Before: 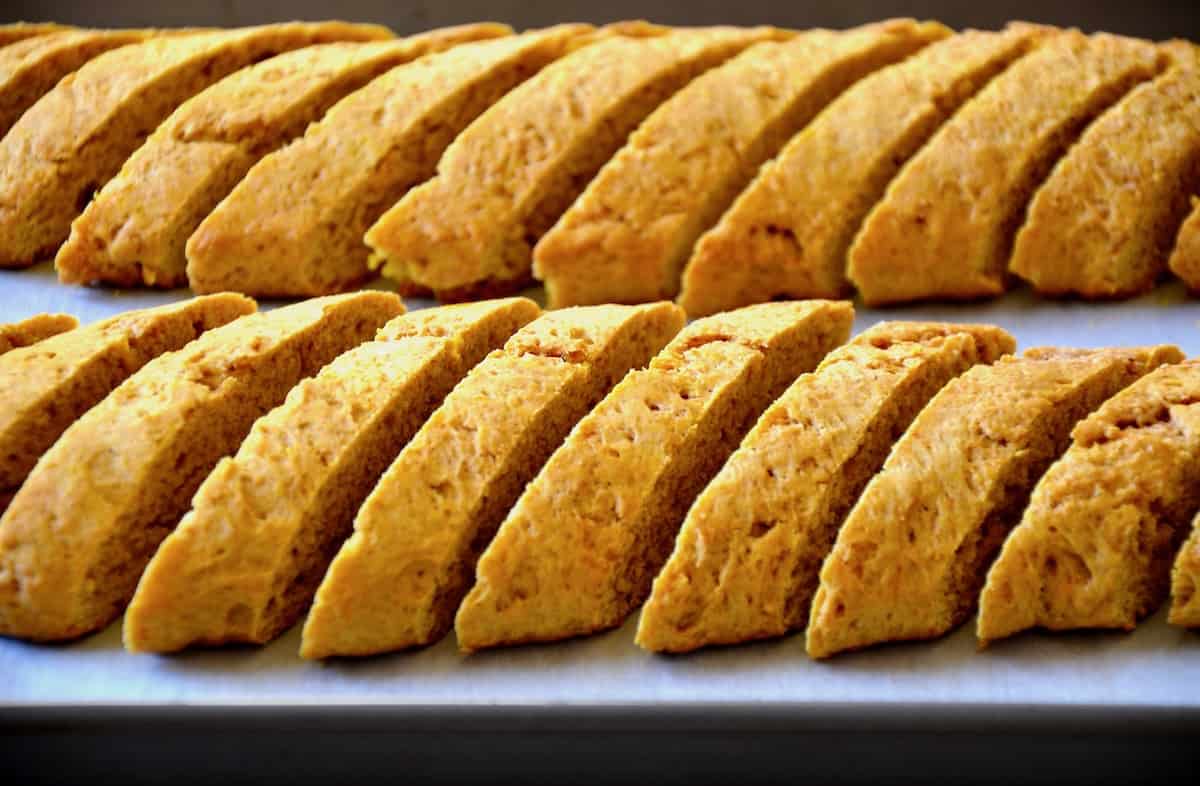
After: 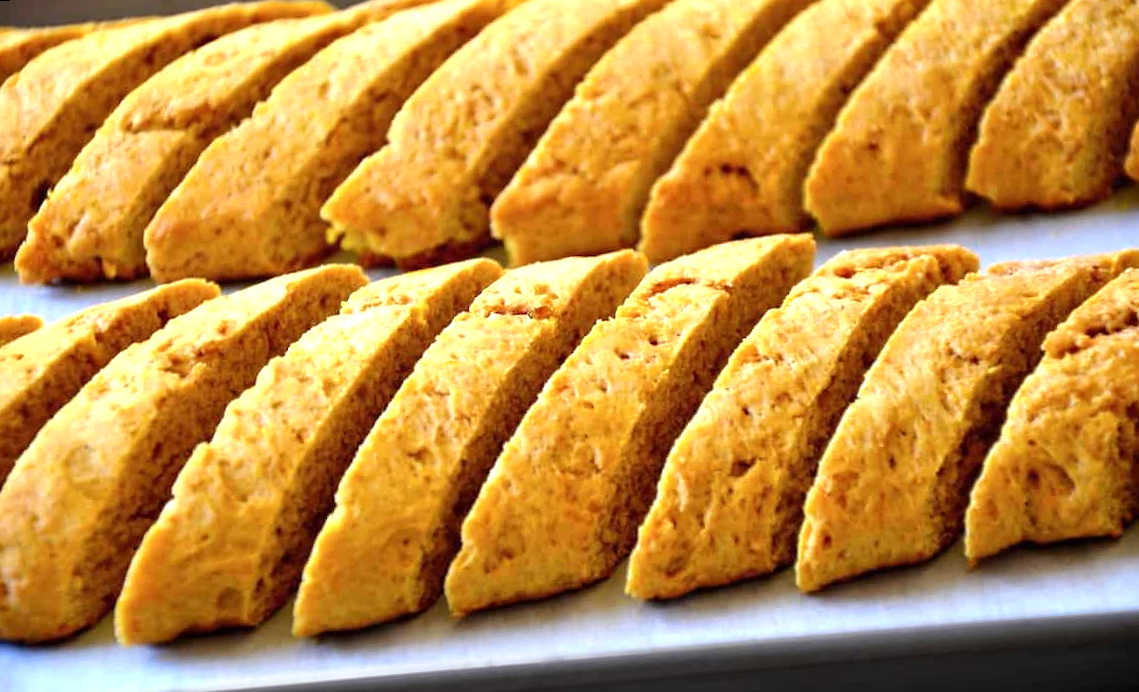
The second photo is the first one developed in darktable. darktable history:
rotate and perspective: rotation -5°, crop left 0.05, crop right 0.952, crop top 0.11, crop bottom 0.89
exposure: black level correction 0, exposure 0.5 EV, compensate exposure bias true, compensate highlight preservation false
